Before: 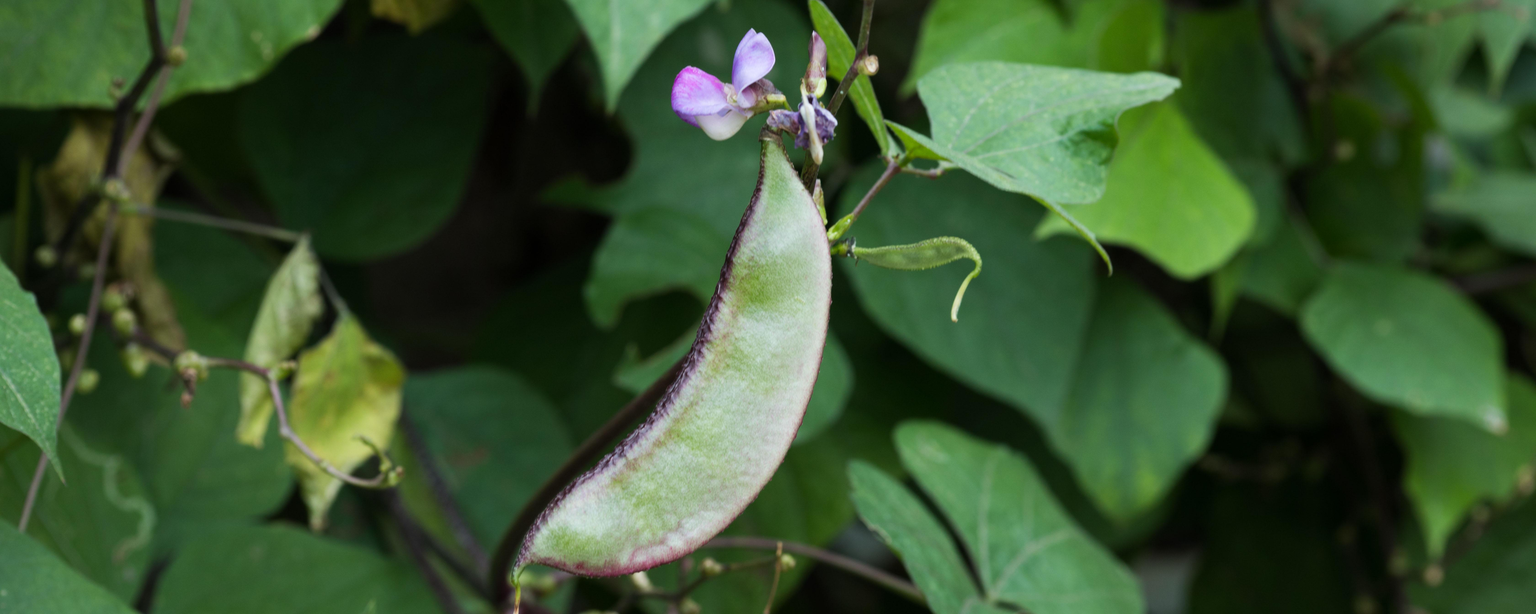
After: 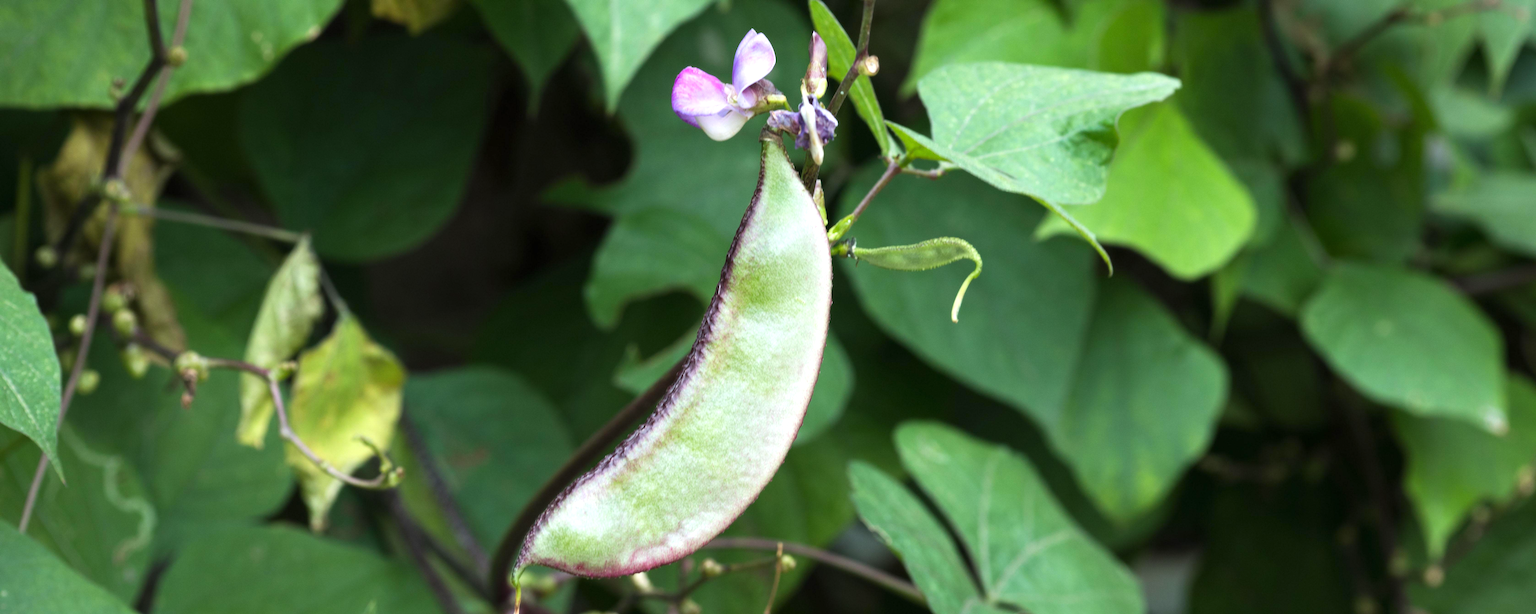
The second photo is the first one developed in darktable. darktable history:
exposure: black level correction 0, exposure 0.701 EV, compensate highlight preservation false
